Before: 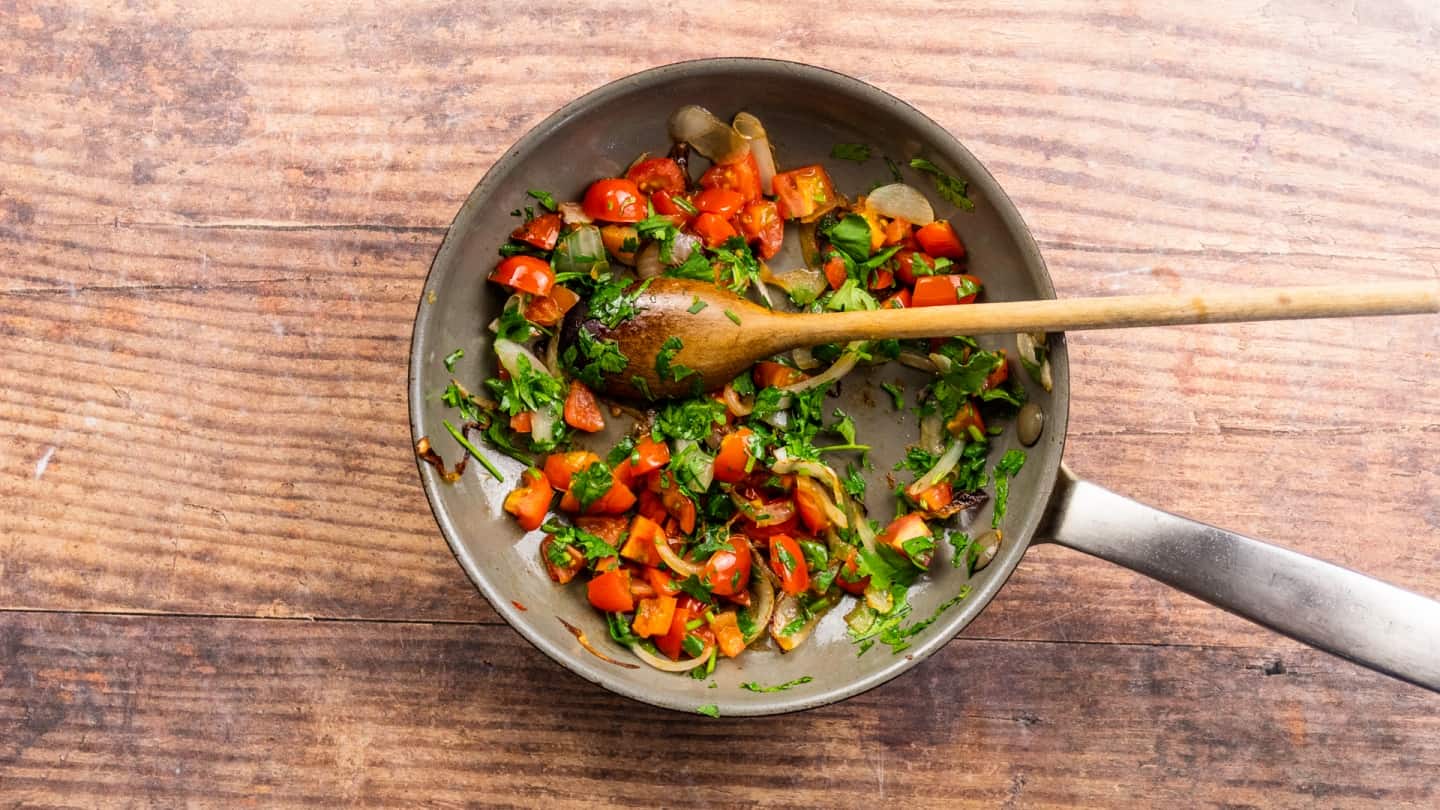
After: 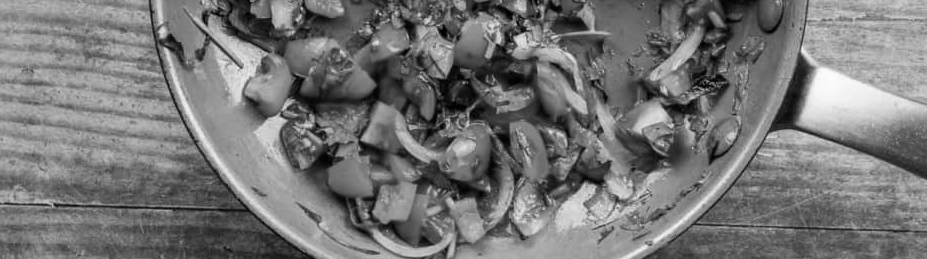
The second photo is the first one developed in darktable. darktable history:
crop: left 18.091%, top 51.13%, right 17.525%, bottom 16.85%
velvia: on, module defaults
exposure: compensate highlight preservation false
vignetting: on, module defaults
monochrome: size 1
